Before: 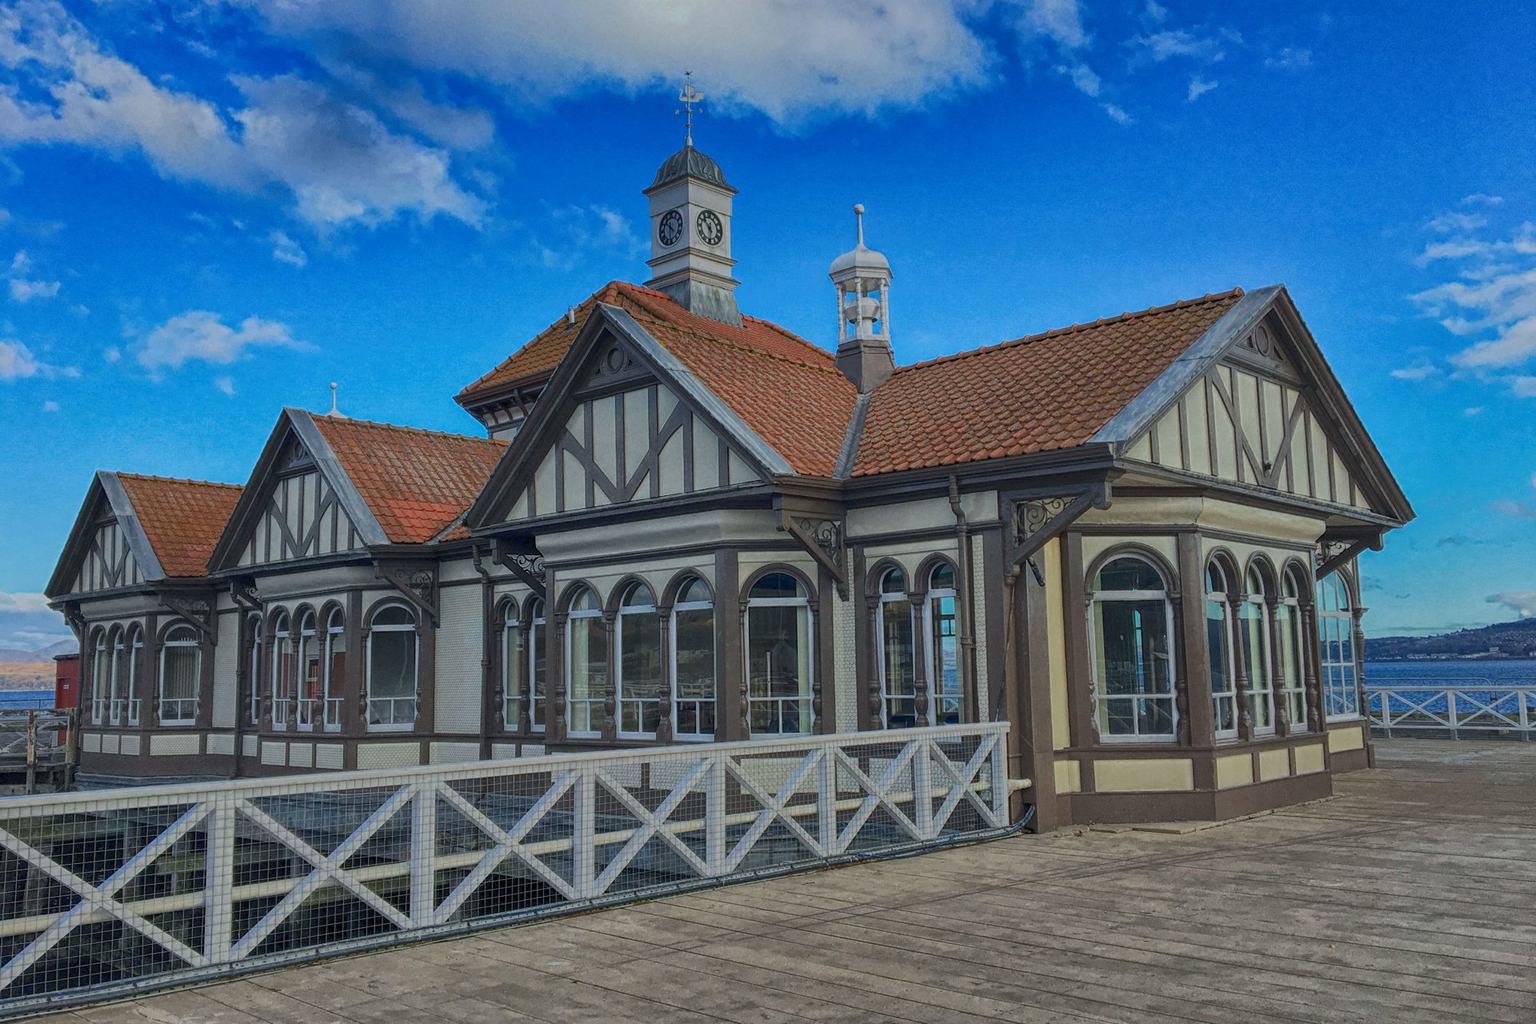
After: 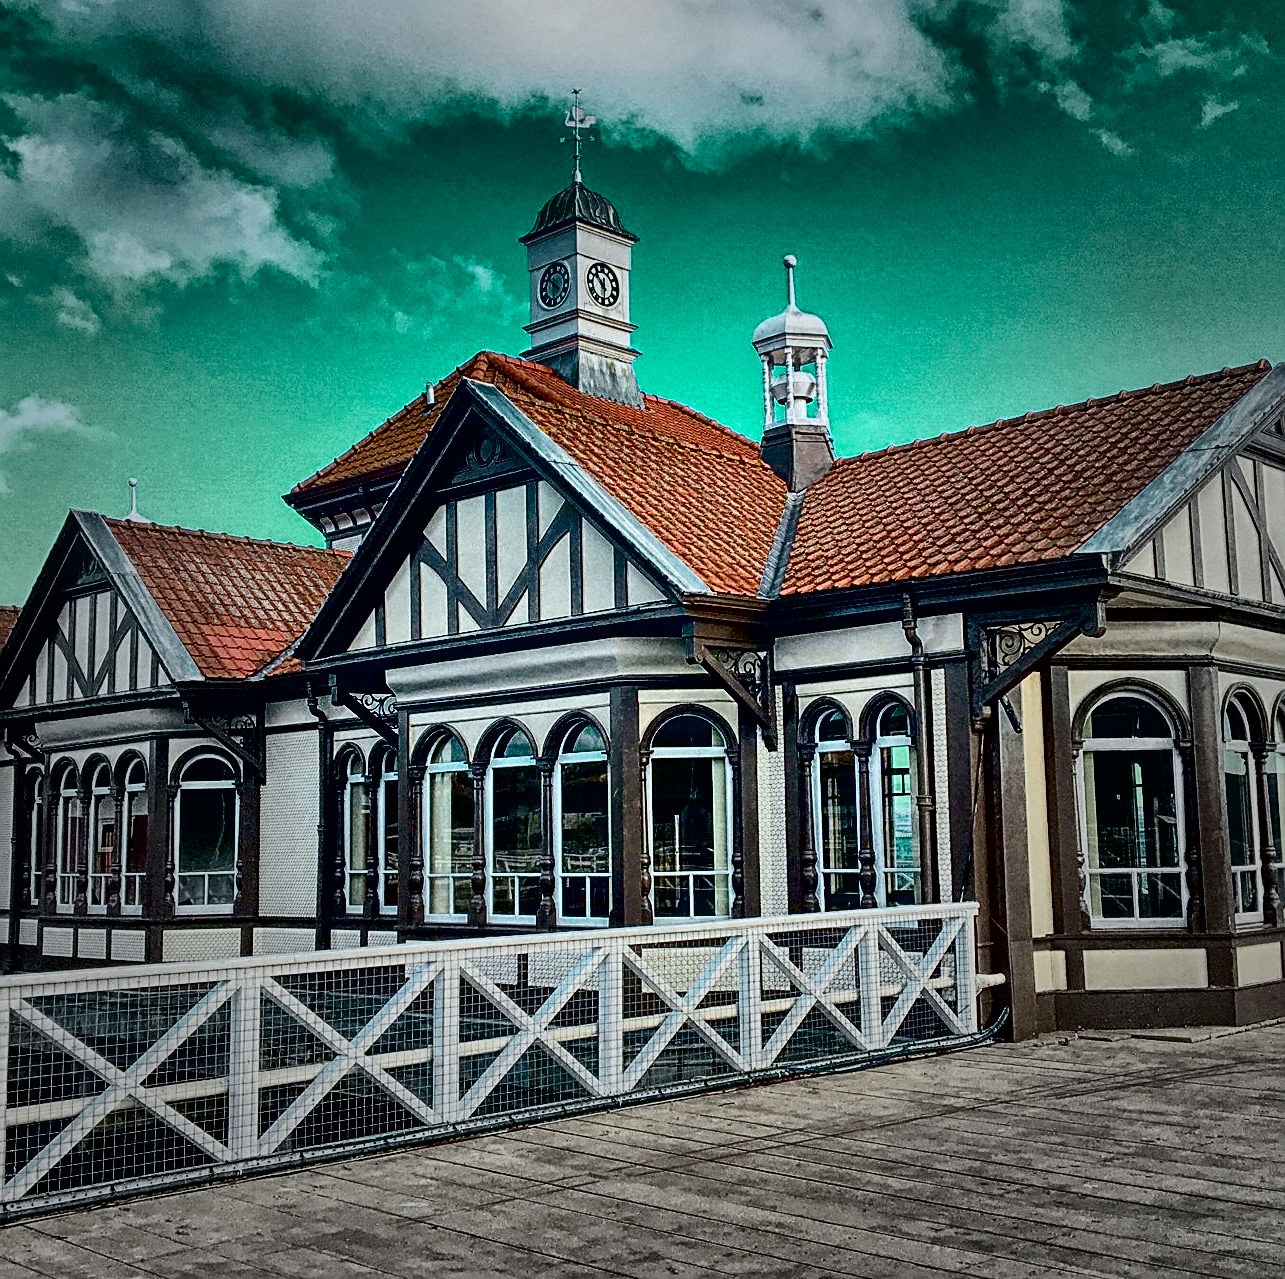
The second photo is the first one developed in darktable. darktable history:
crop and rotate: left 14.838%, right 18.201%
color zones: curves: ch0 [(0.254, 0.492) (0.724, 0.62)]; ch1 [(0.25, 0.528) (0.719, 0.796)]; ch2 [(0, 0.472) (0.25, 0.5) (0.73, 0.184)]
shadows and highlights: radius 111.21, shadows 51.2, white point adjustment 9.12, highlights -4.11, shadows color adjustment 97.98%, highlights color adjustment 59.1%, soften with gaussian
exposure: black level correction 0.039, exposure 0.5 EV, compensate highlight preservation false
contrast brightness saturation: contrast 0.279
vignetting: fall-off start 34.61%, fall-off radius 64.87%, width/height ratio 0.953, unbound false
sharpen: amount 0.553
